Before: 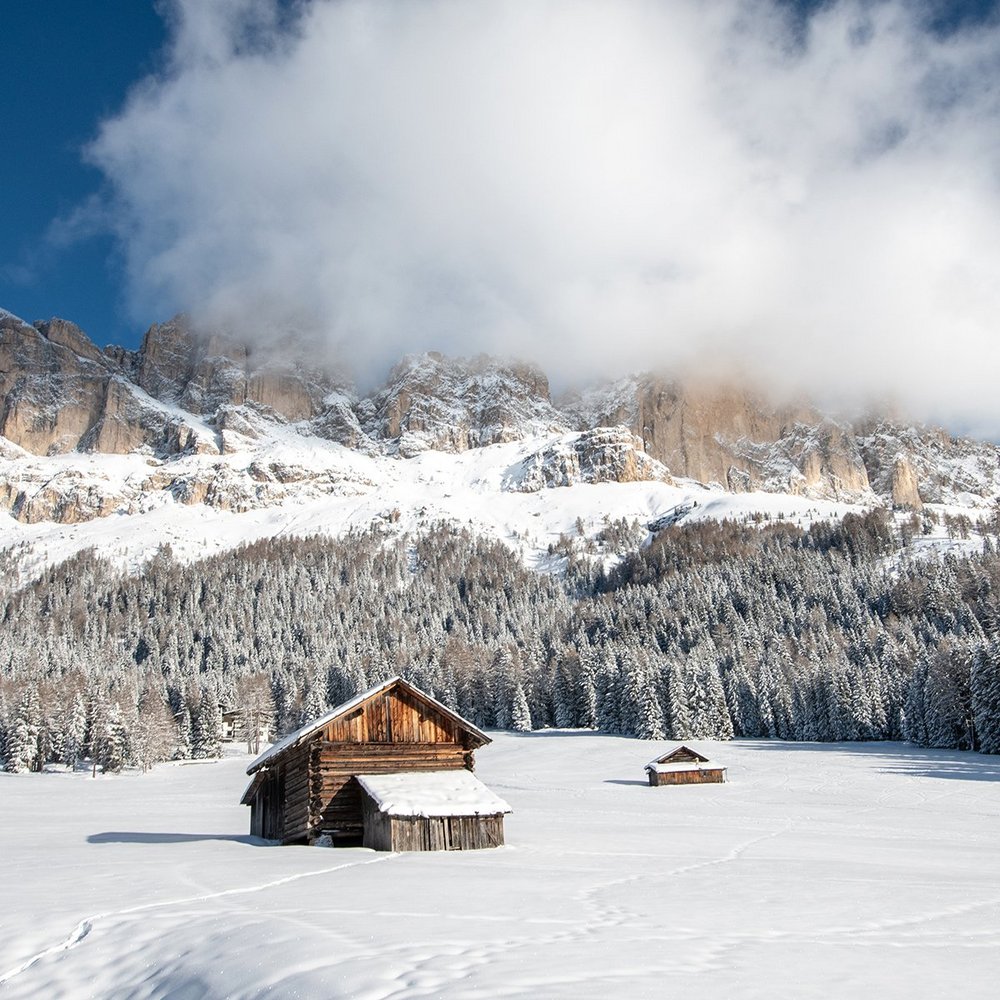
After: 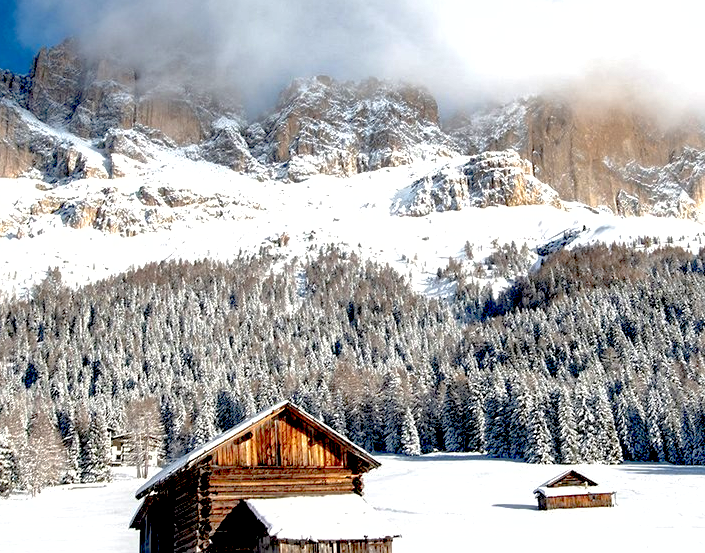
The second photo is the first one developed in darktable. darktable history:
exposure: black level correction 0.04, exposure 0.5 EV, compensate highlight preservation false
crop: left 11.123%, top 27.61%, right 18.3%, bottom 17.034%
shadows and highlights: on, module defaults
